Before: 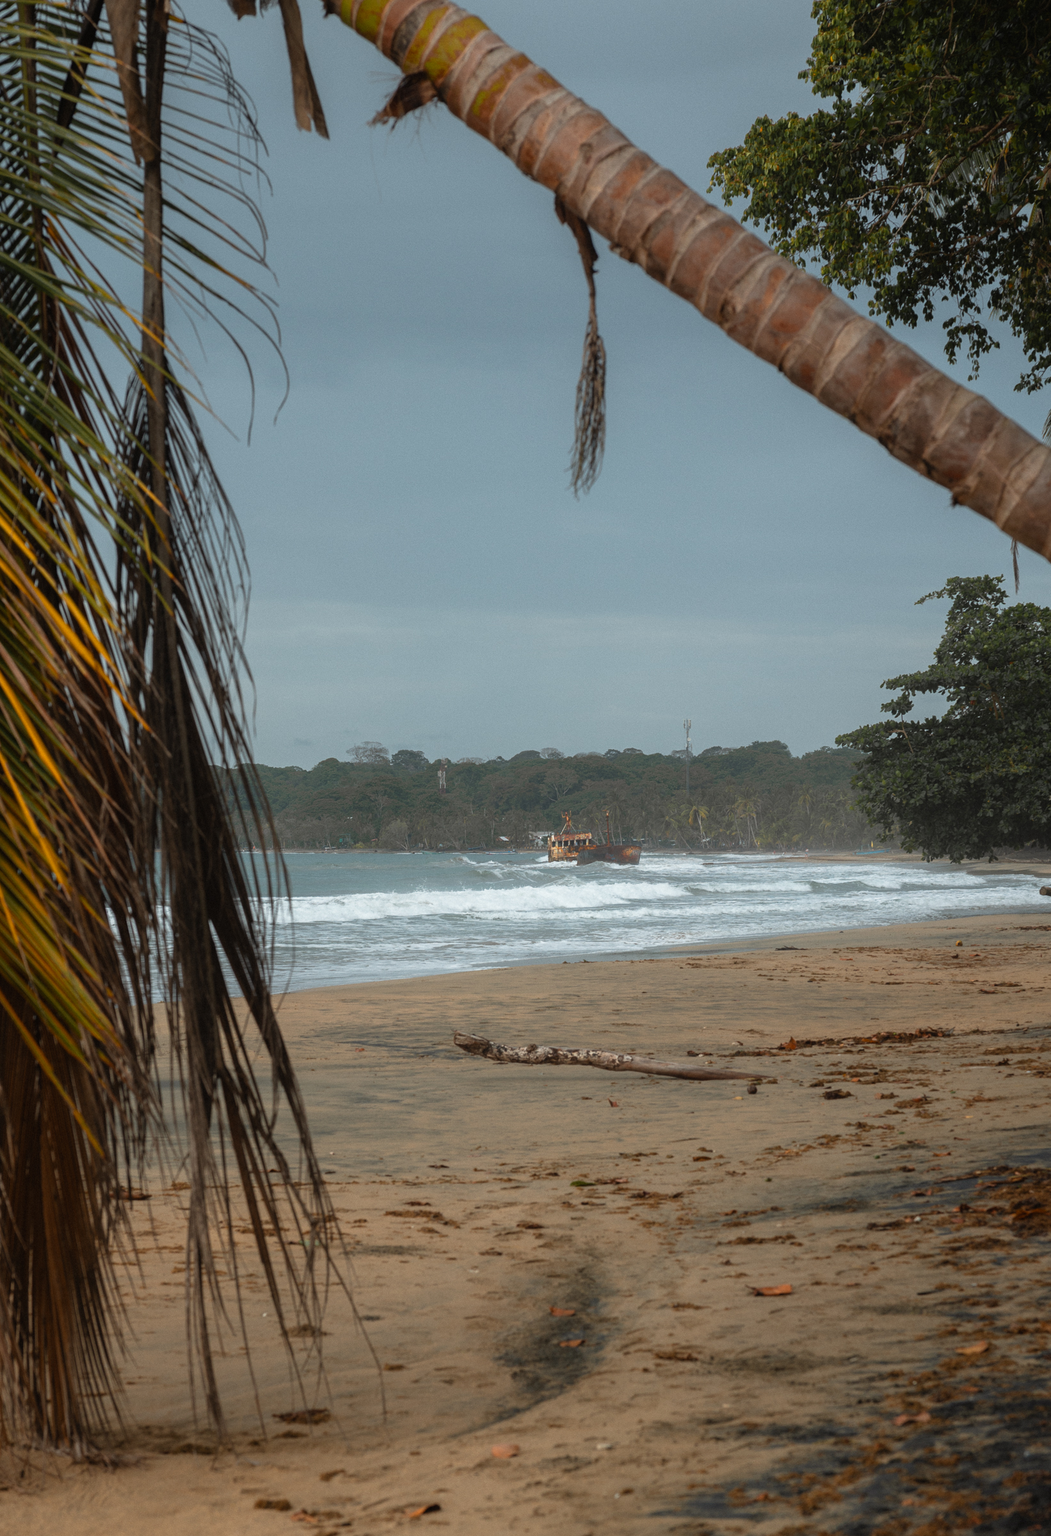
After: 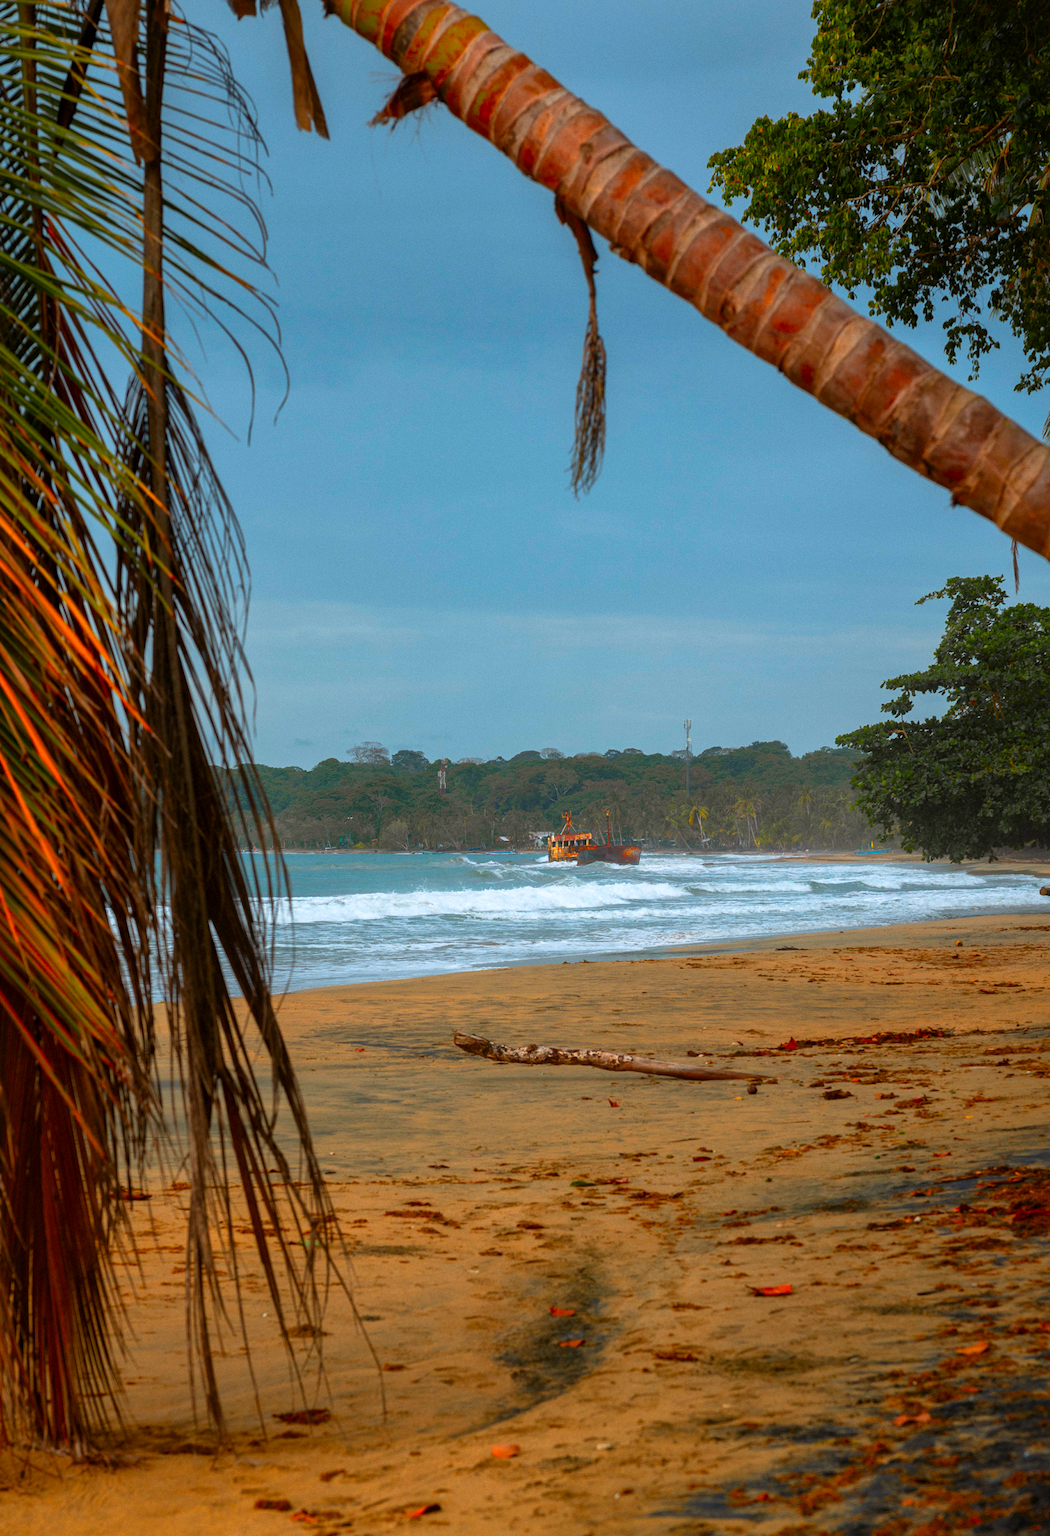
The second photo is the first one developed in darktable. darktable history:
color correction: highlights a* 1.65, highlights b* -1.68, saturation 2.42
local contrast: mode bilateral grid, contrast 20, coarseness 50, detail 132%, midtone range 0.2
